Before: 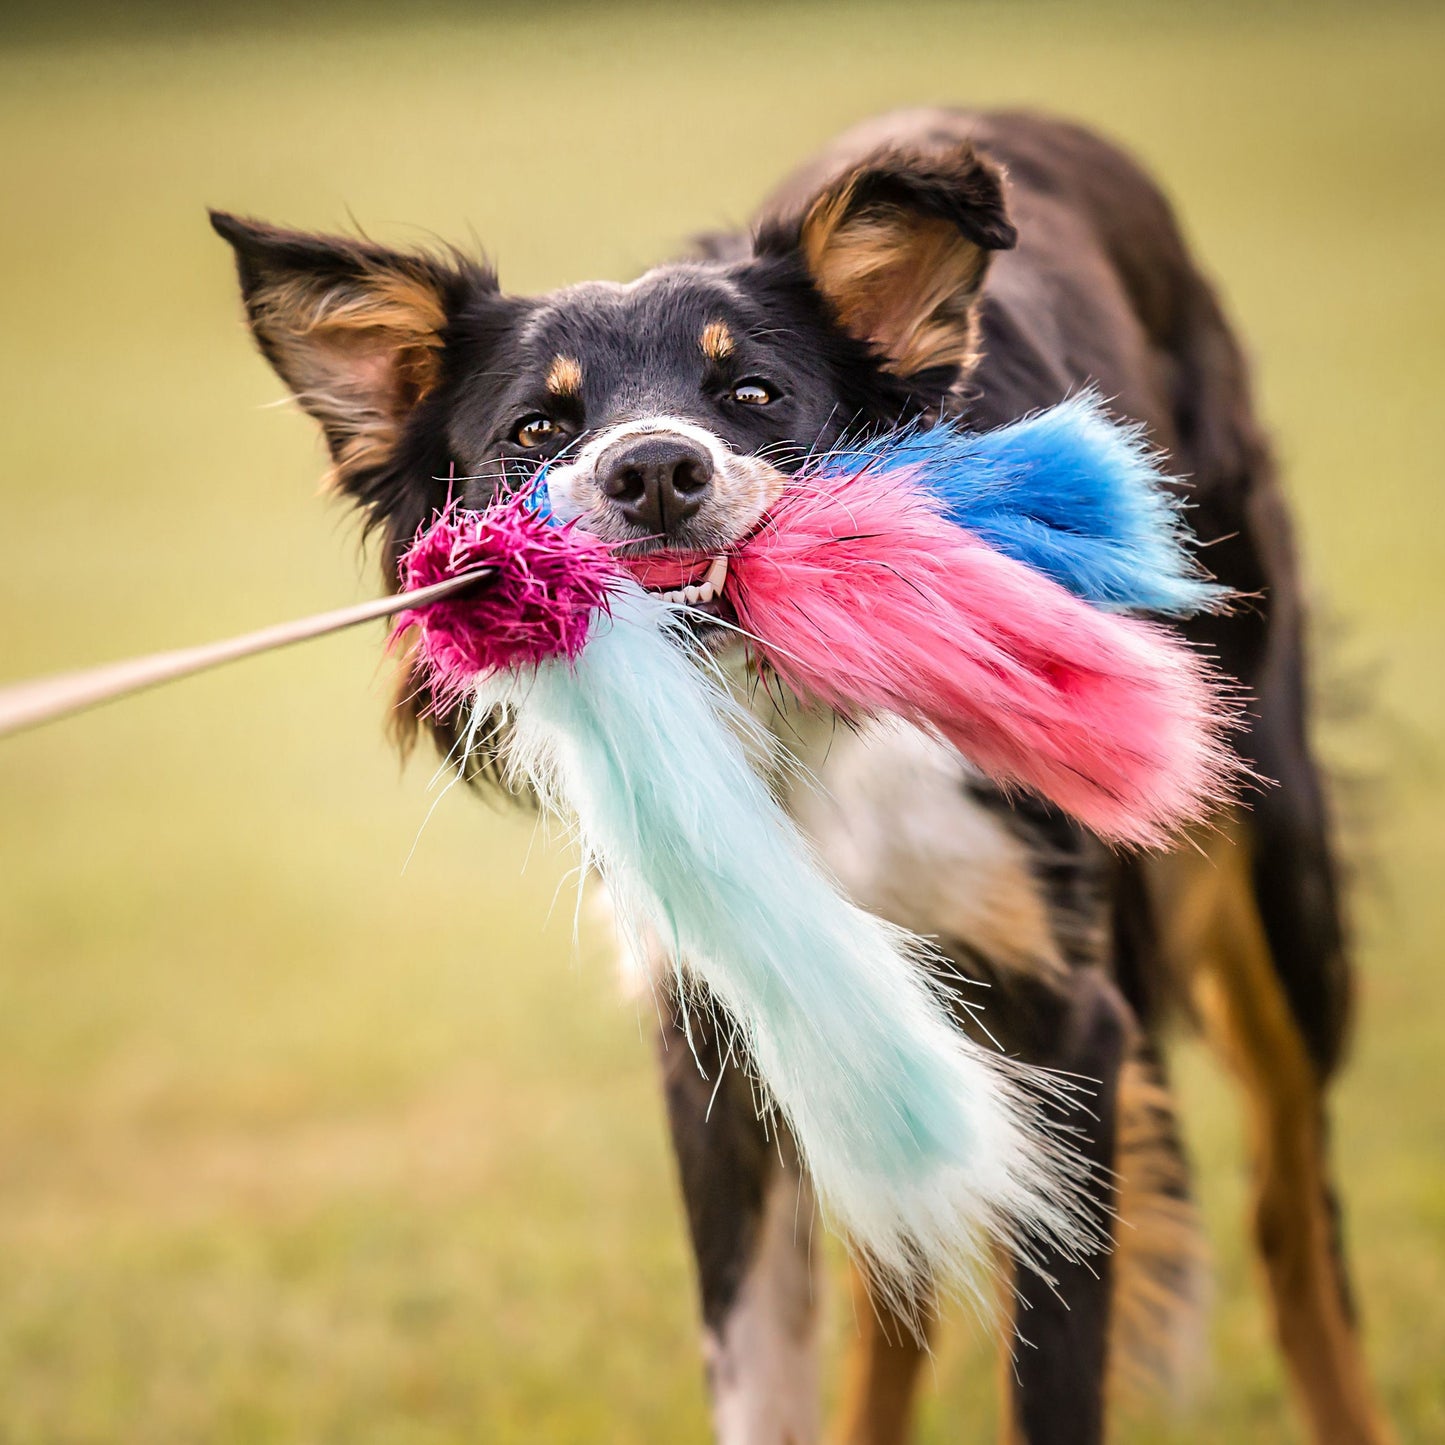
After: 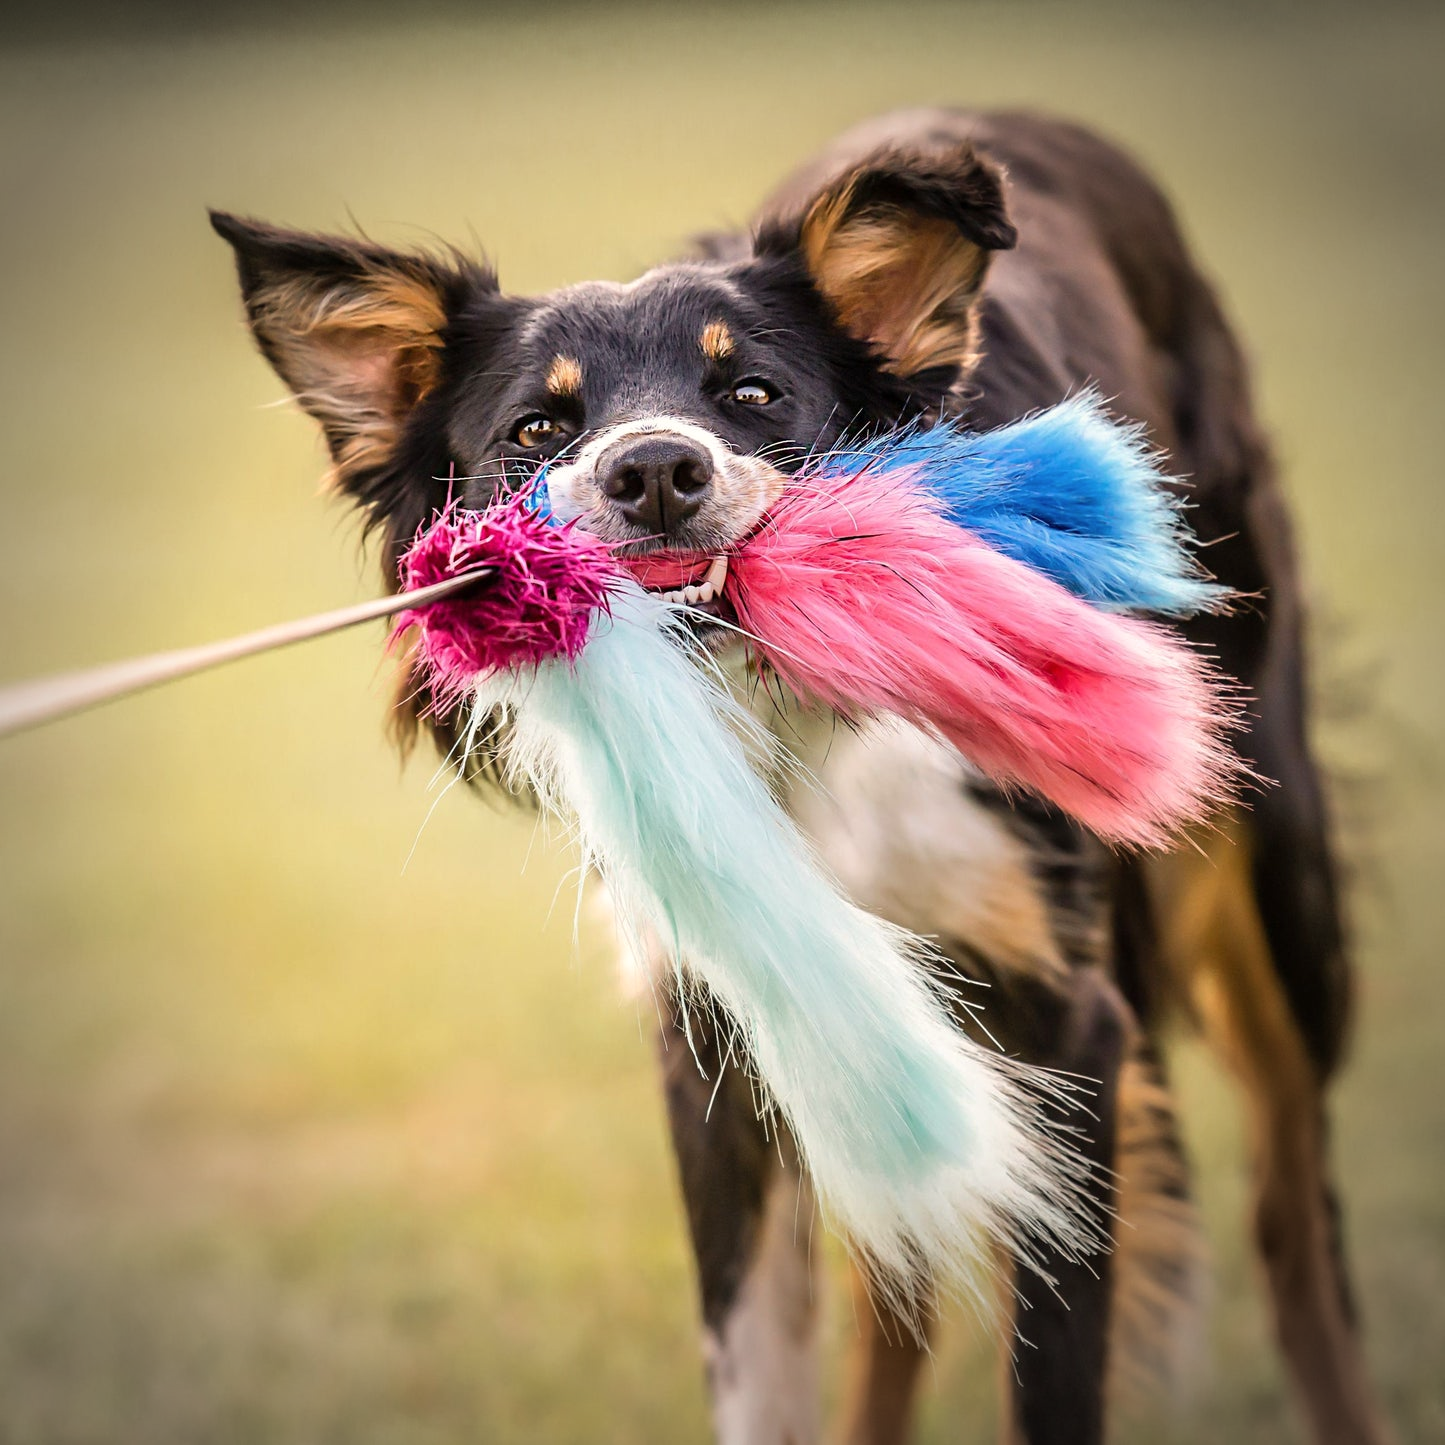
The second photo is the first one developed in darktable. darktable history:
color calibration: x 0.34, y 0.354, temperature 5177.78 K
vignetting: fall-off start 71.93%, unbound false
